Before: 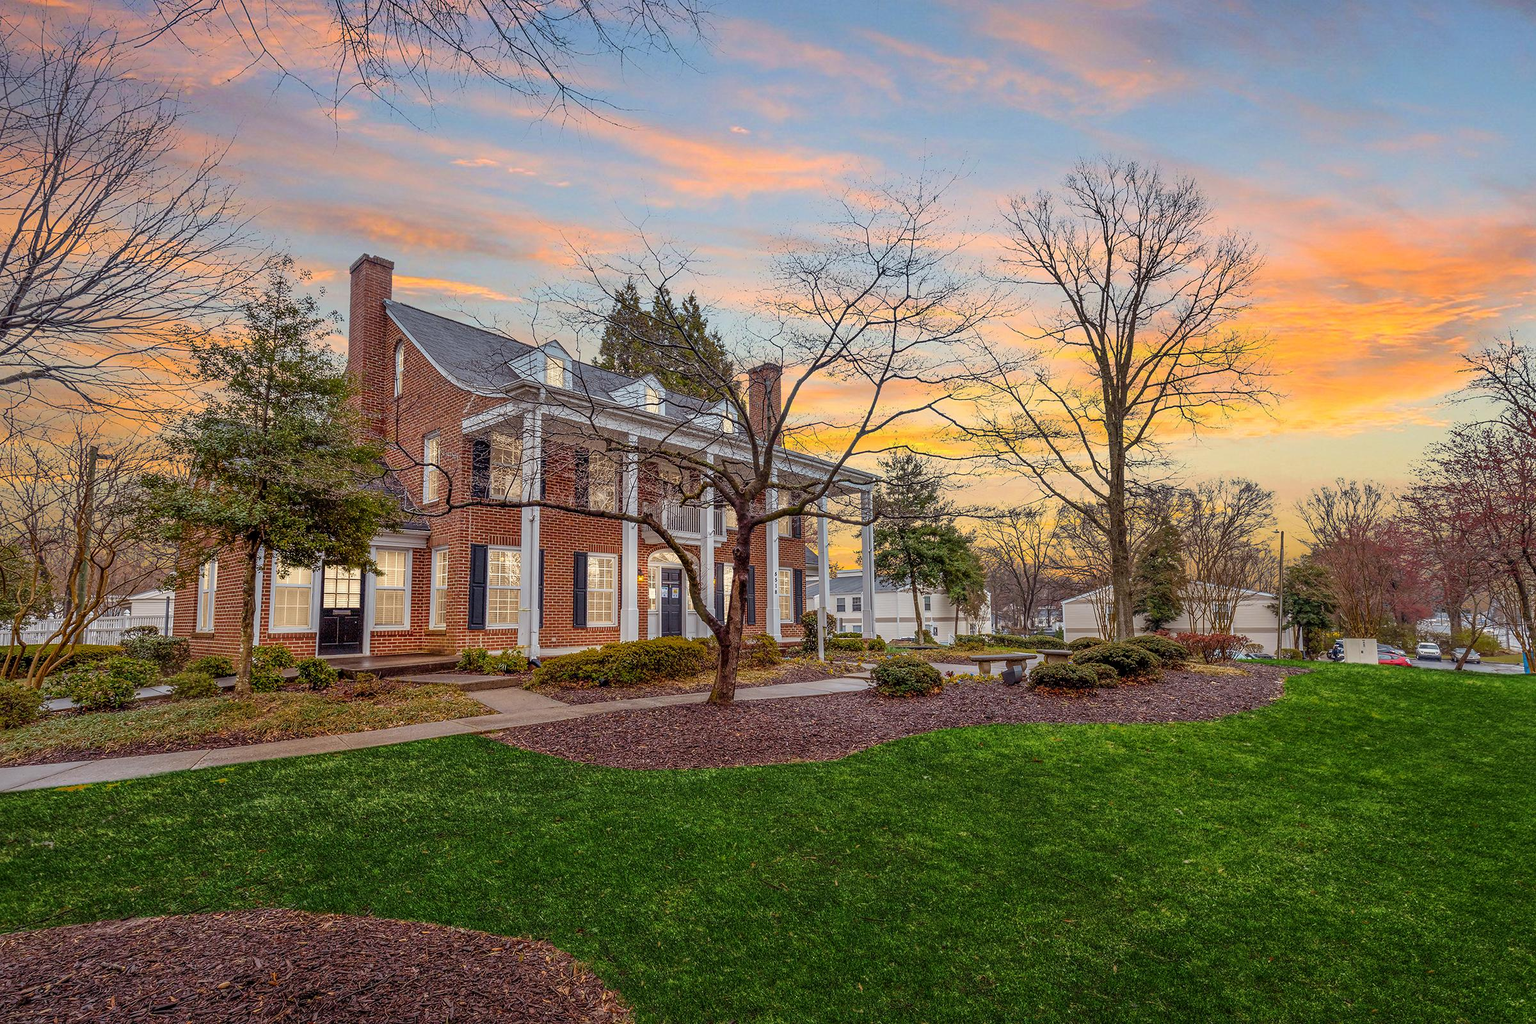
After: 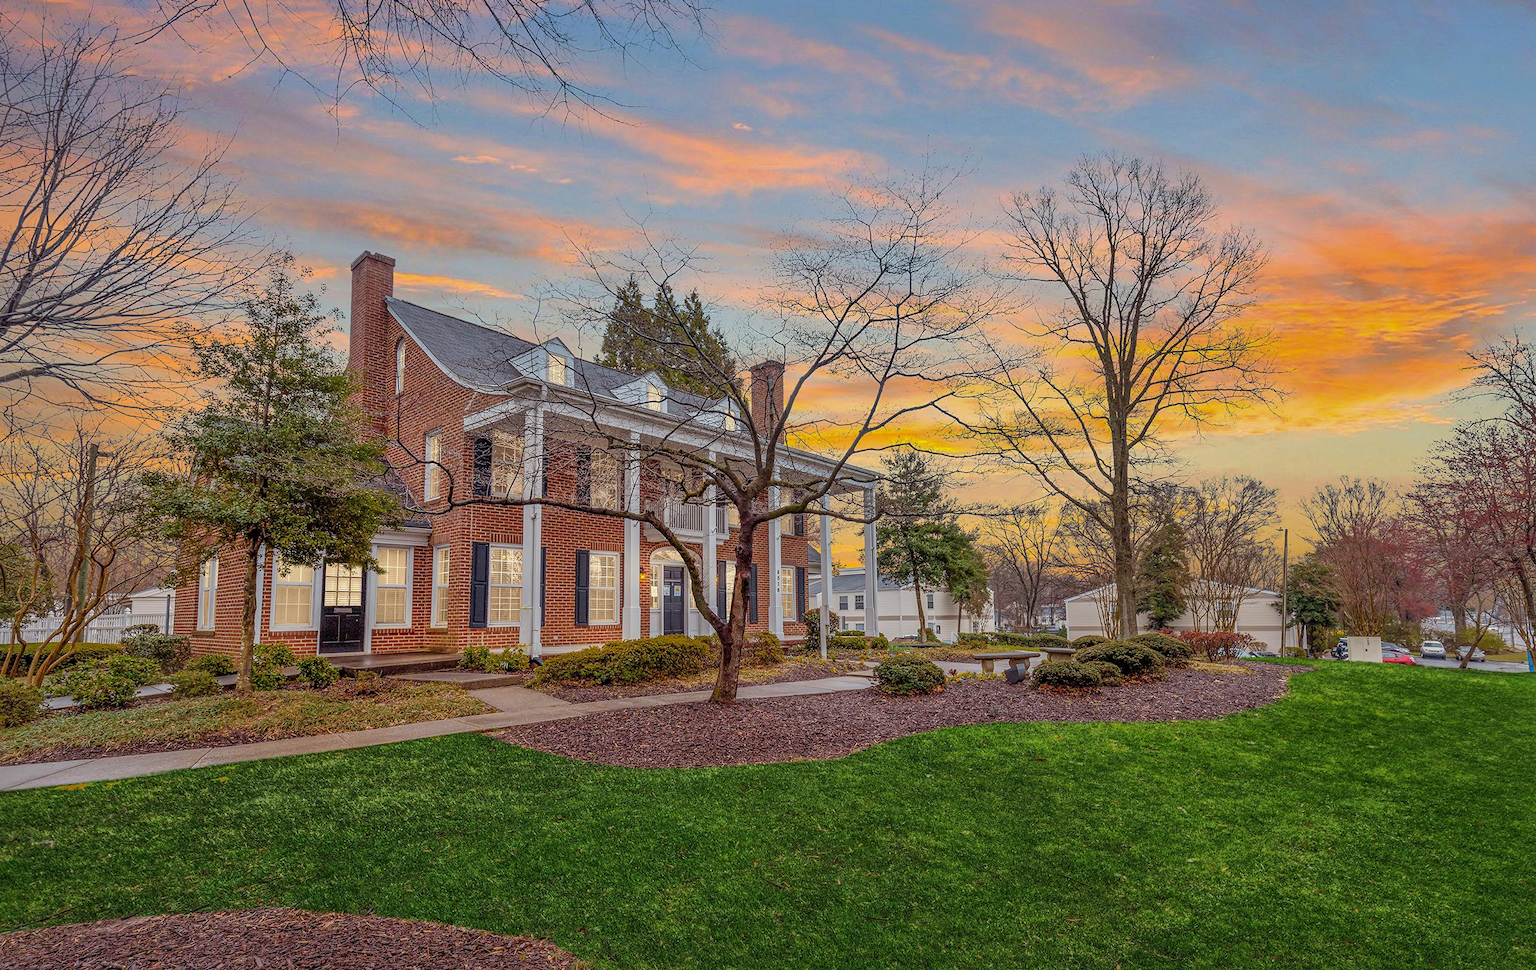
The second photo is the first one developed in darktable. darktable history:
crop: top 0.4%, right 0.257%, bottom 5.059%
shadows and highlights: shadows 39.69, highlights -59.84
